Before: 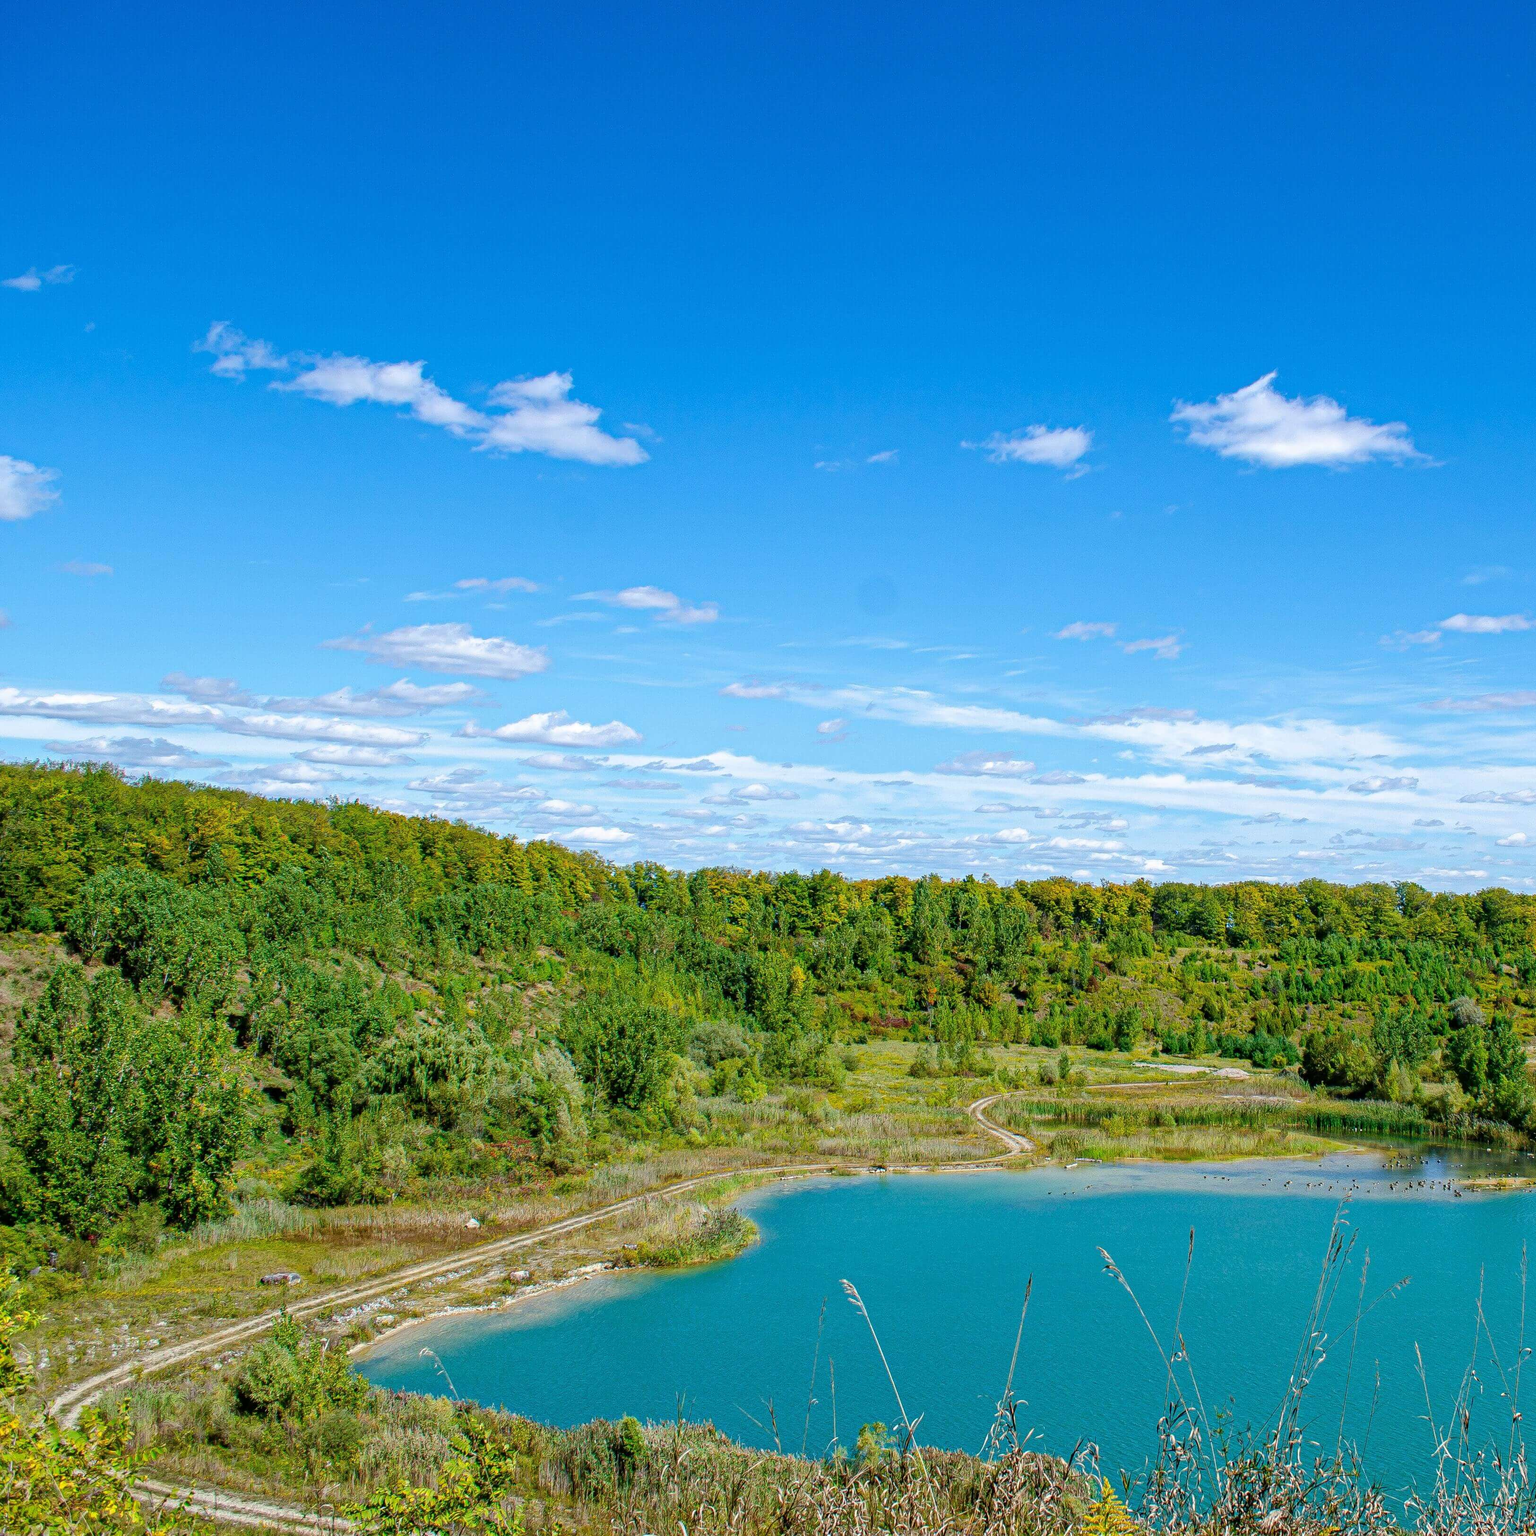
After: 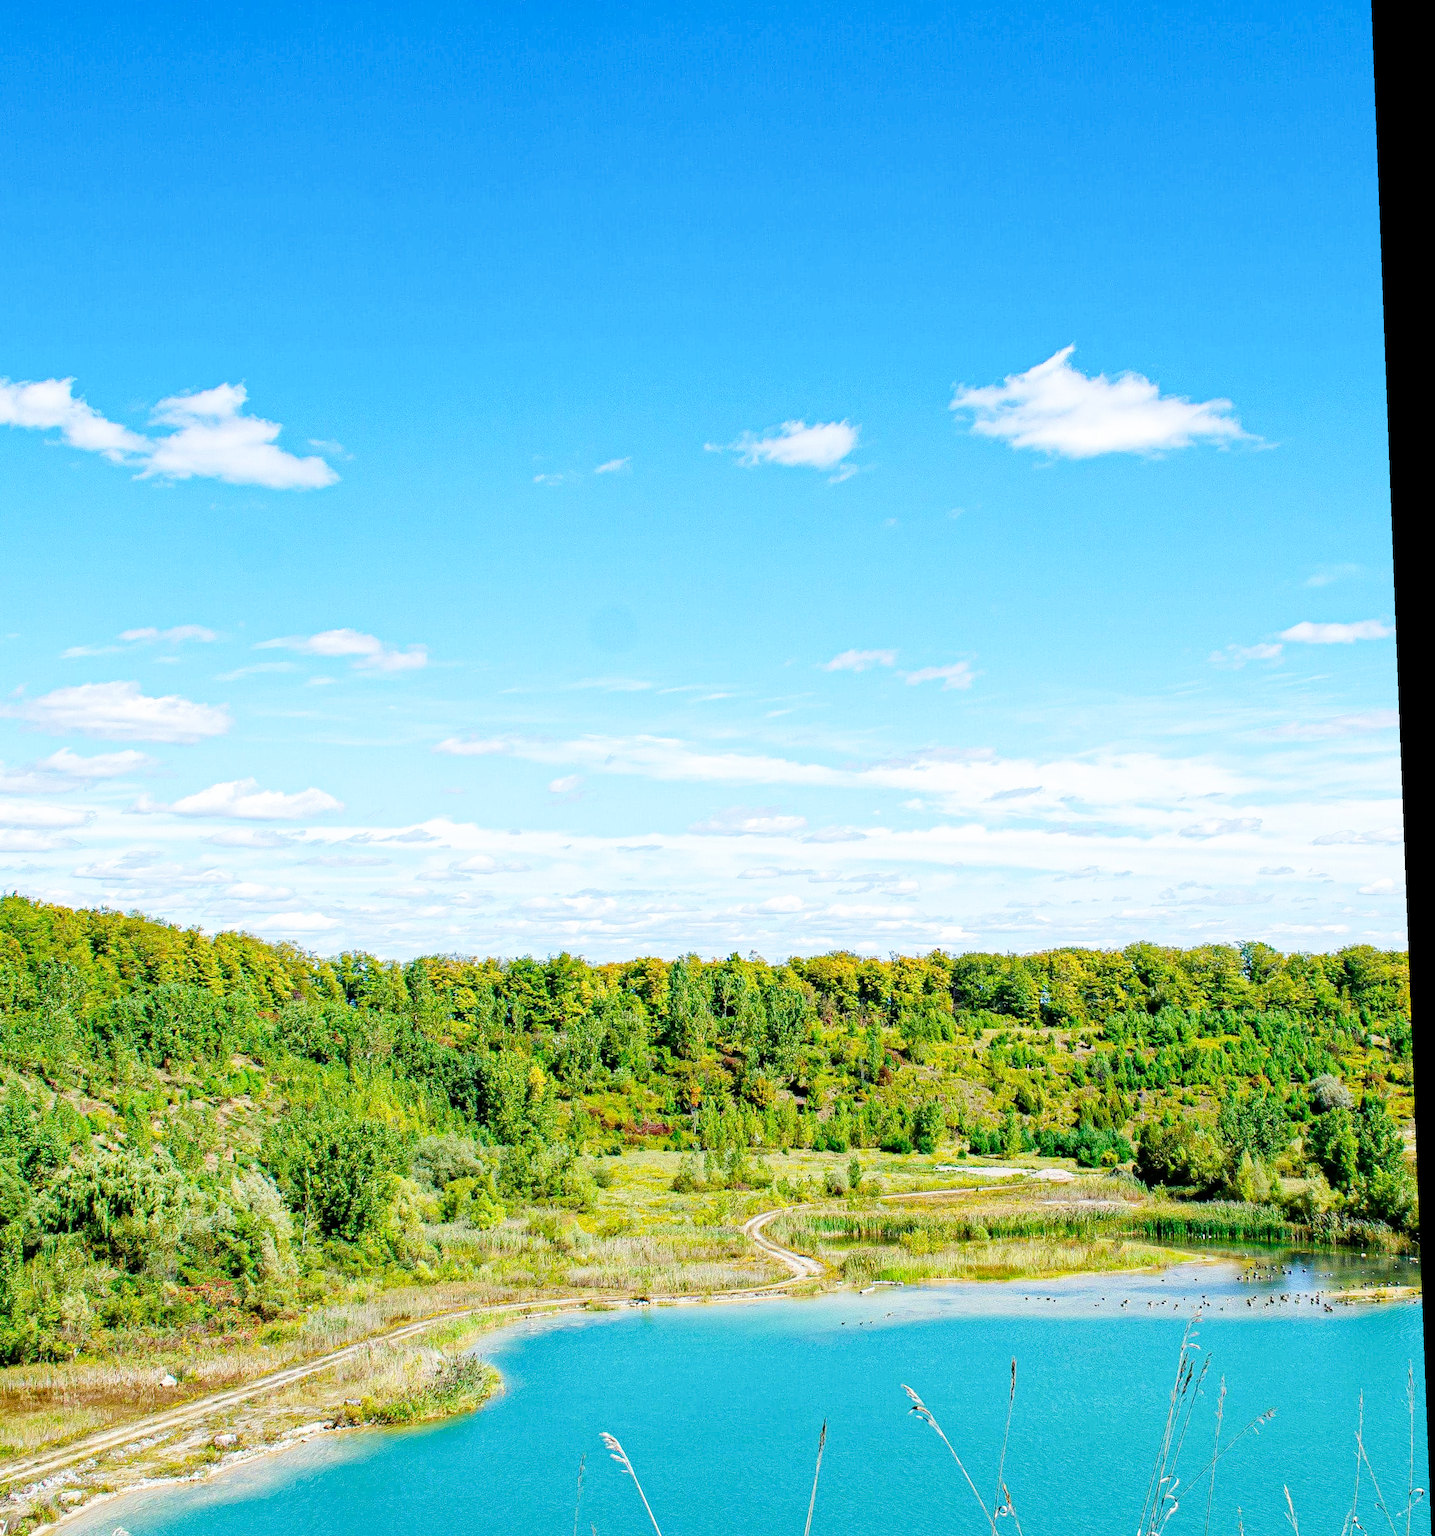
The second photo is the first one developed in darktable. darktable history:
crop: left 23.095%, top 5.827%, bottom 11.854%
rotate and perspective: rotation -2.22°, lens shift (horizontal) -0.022, automatic cropping off
base curve: curves: ch0 [(0, 0) (0.005, 0.002) (0.15, 0.3) (0.4, 0.7) (0.75, 0.95) (1, 1)], preserve colors none
